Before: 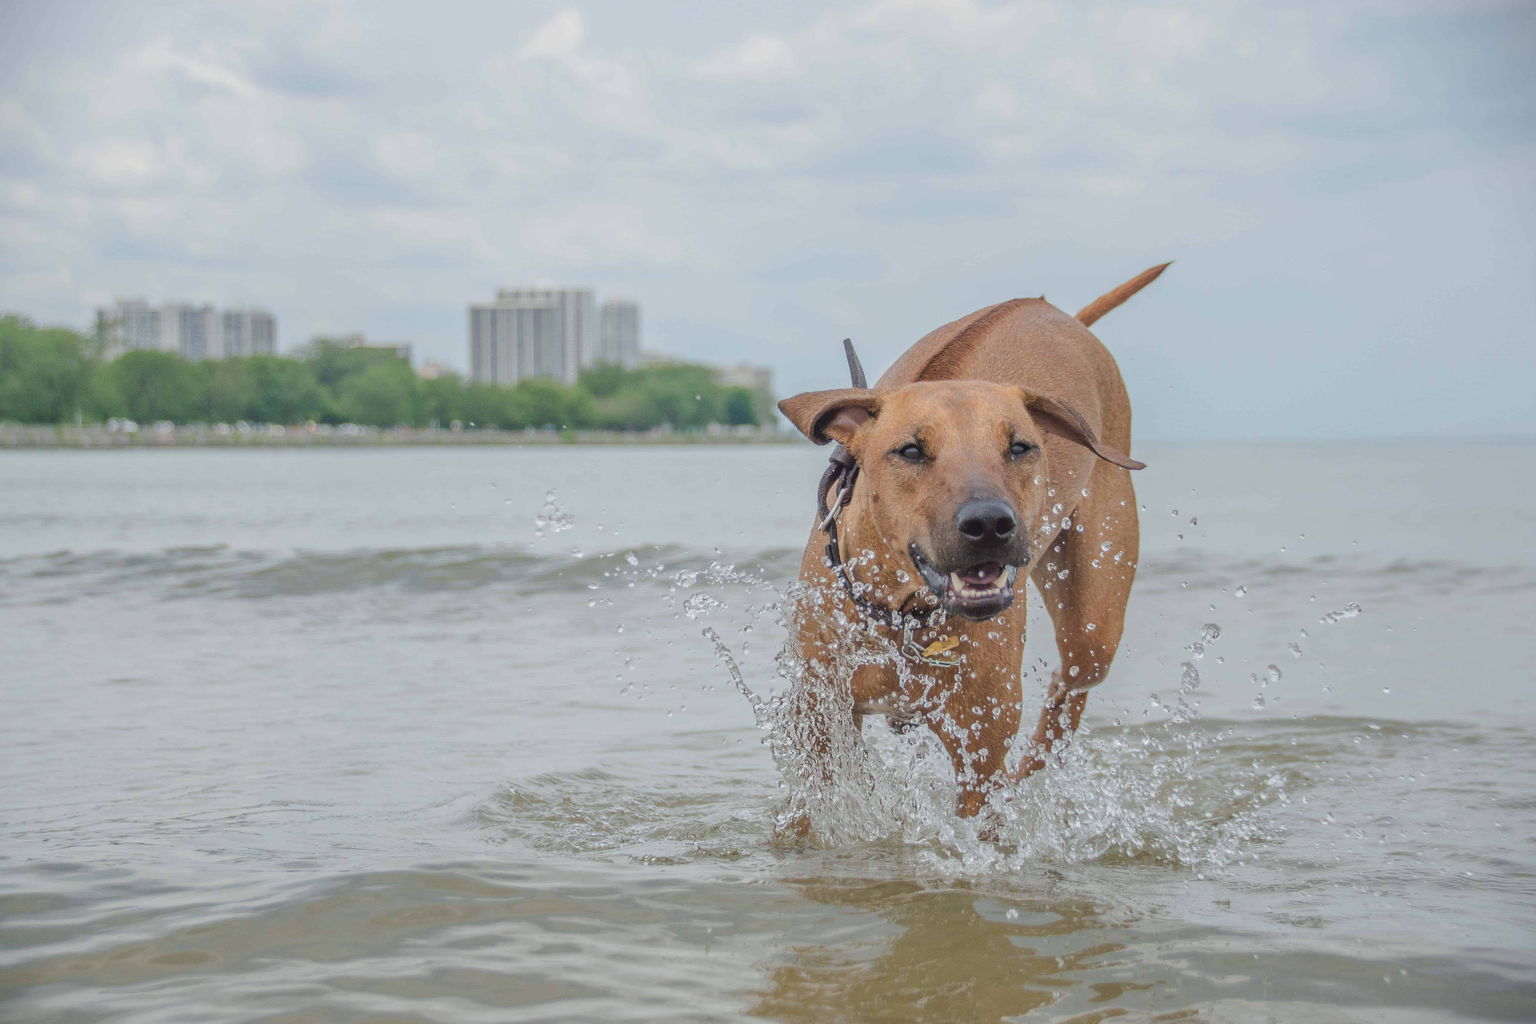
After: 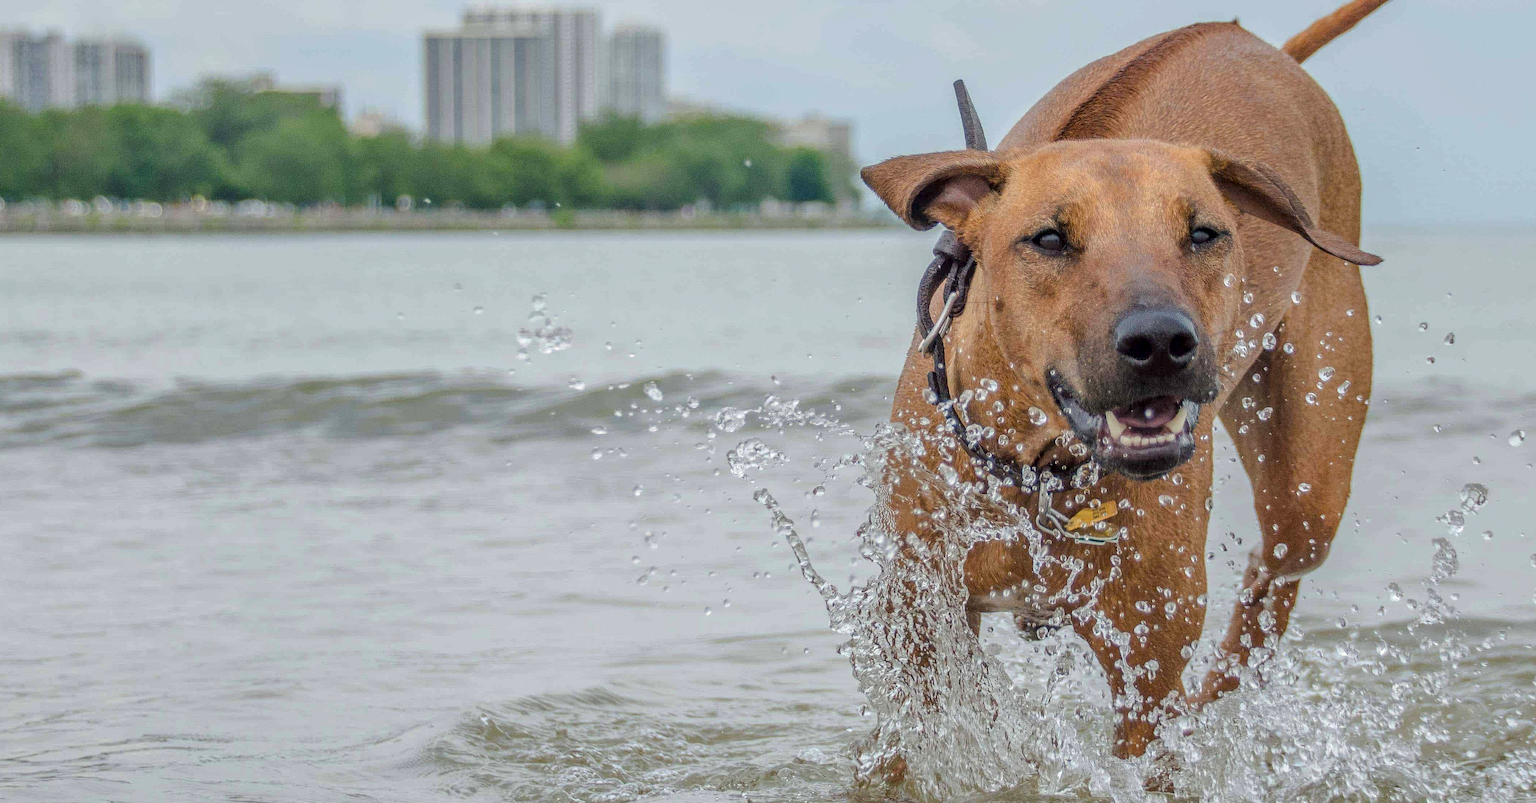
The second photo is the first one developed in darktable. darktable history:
local contrast: highlights 40%, shadows 60%, detail 136%, midtone range 0.514
crop: left 11.123%, top 27.61%, right 18.3%, bottom 17.034%
color balance: output saturation 120%
tone equalizer: on, module defaults
